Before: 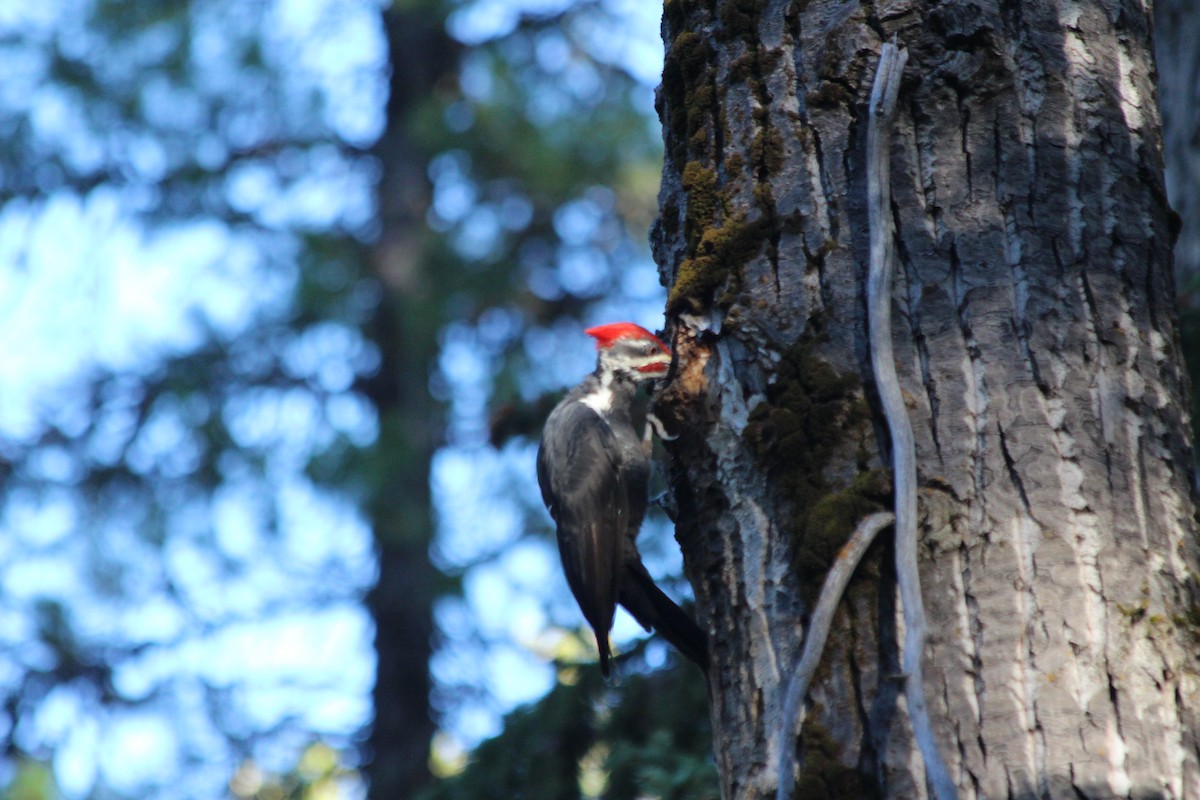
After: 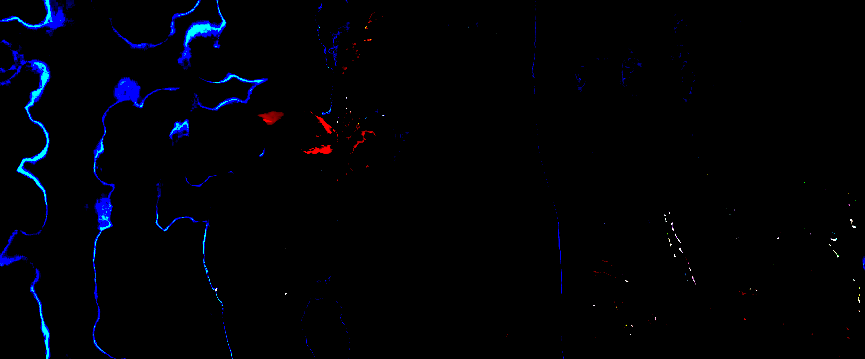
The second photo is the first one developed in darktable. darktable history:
sharpen: on, module defaults
exposure: black level correction 0.099, exposure 2.922 EV, compensate exposure bias true, compensate highlight preservation false
crop and rotate: left 27.902%, top 27.295%, bottom 27.767%
local contrast: highlights 2%, shadows 201%, detail 164%, midtone range 0.004
